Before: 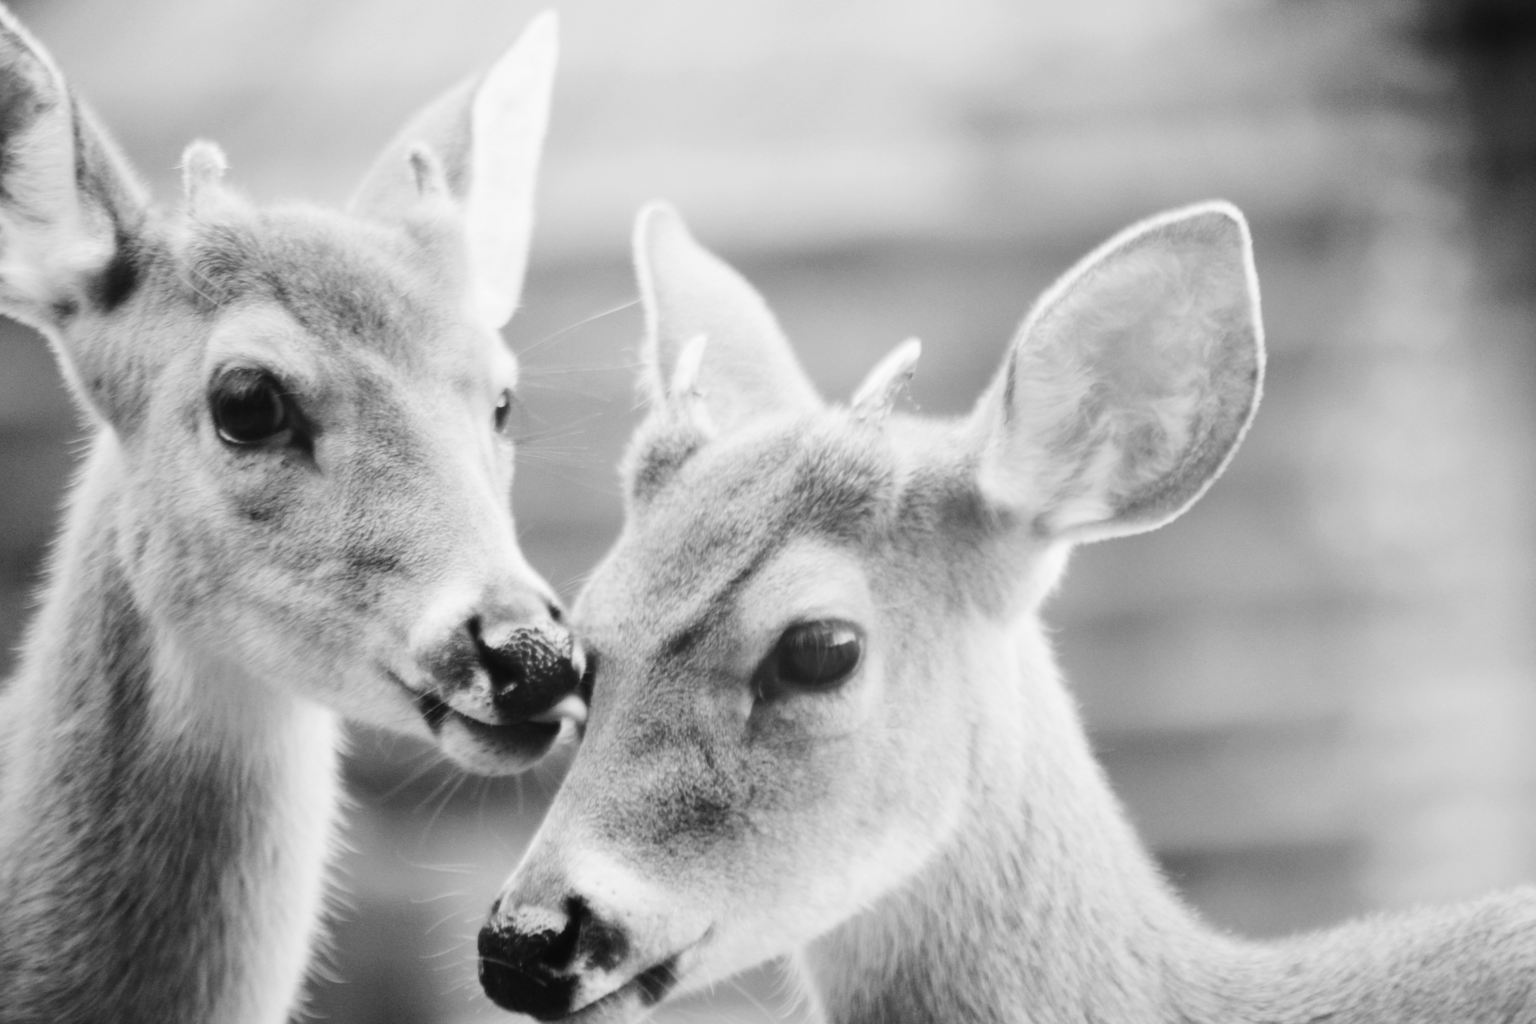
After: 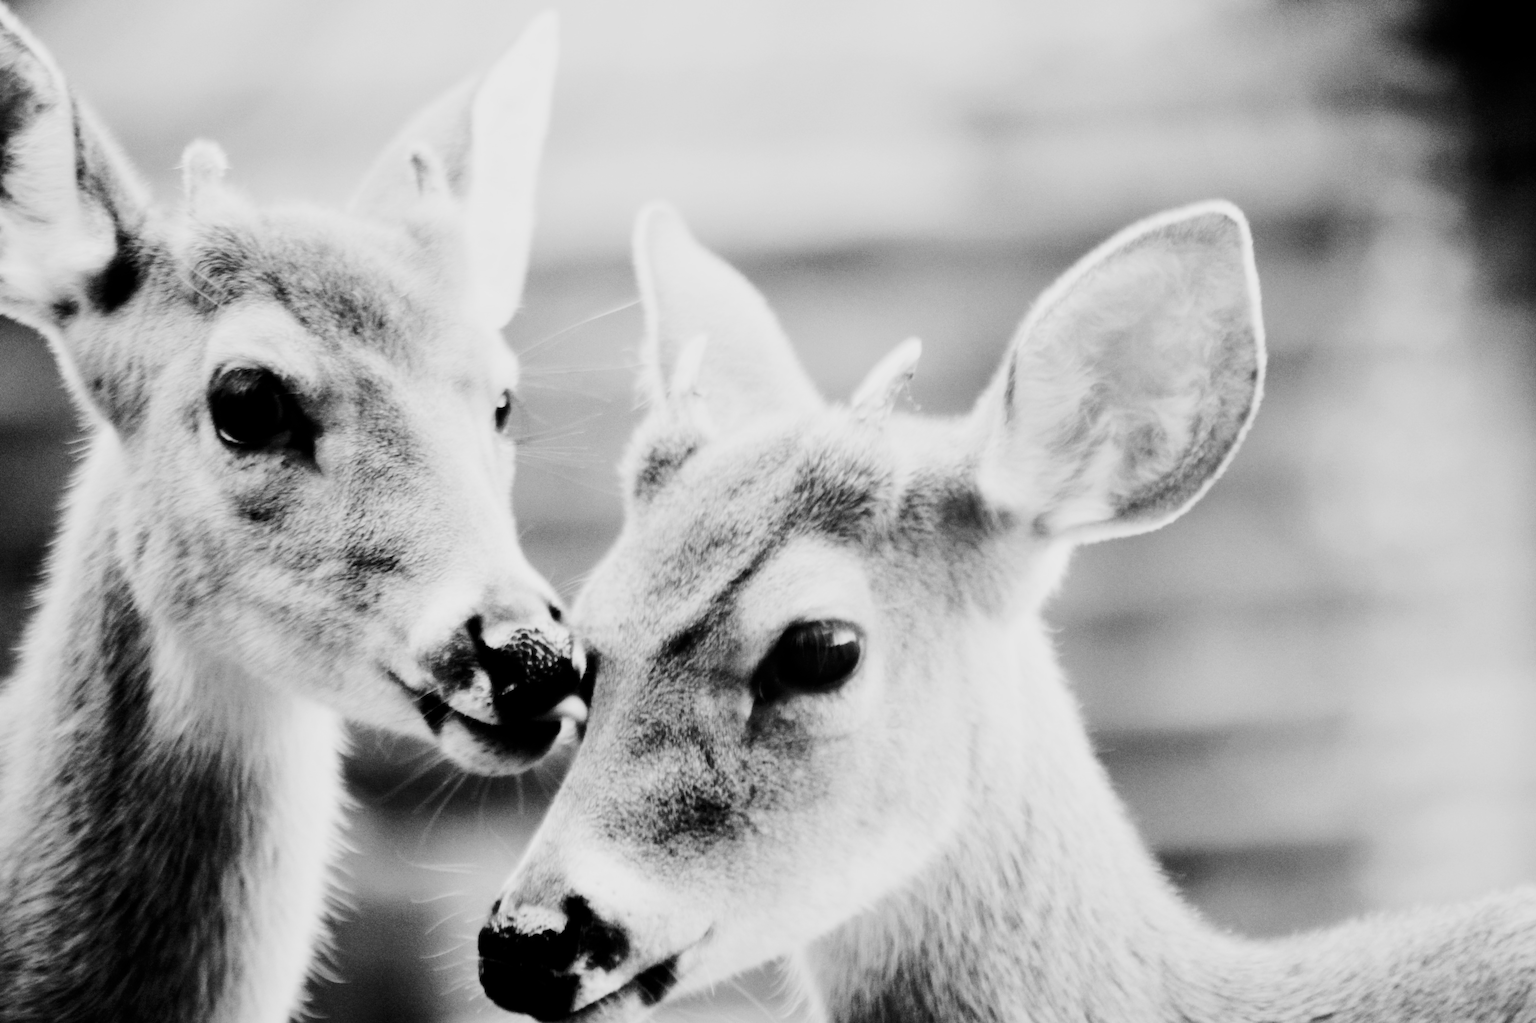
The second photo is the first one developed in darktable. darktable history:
bloom: size 13.65%, threshold 98.39%, strength 4.82%
filmic rgb: black relative exposure -5 EV, hardness 2.88, contrast 1.4, highlights saturation mix -30%
contrast brightness saturation: contrast 0.21, brightness -0.11, saturation 0.21
shadows and highlights: shadows 20.55, highlights -20.99, soften with gaussian
